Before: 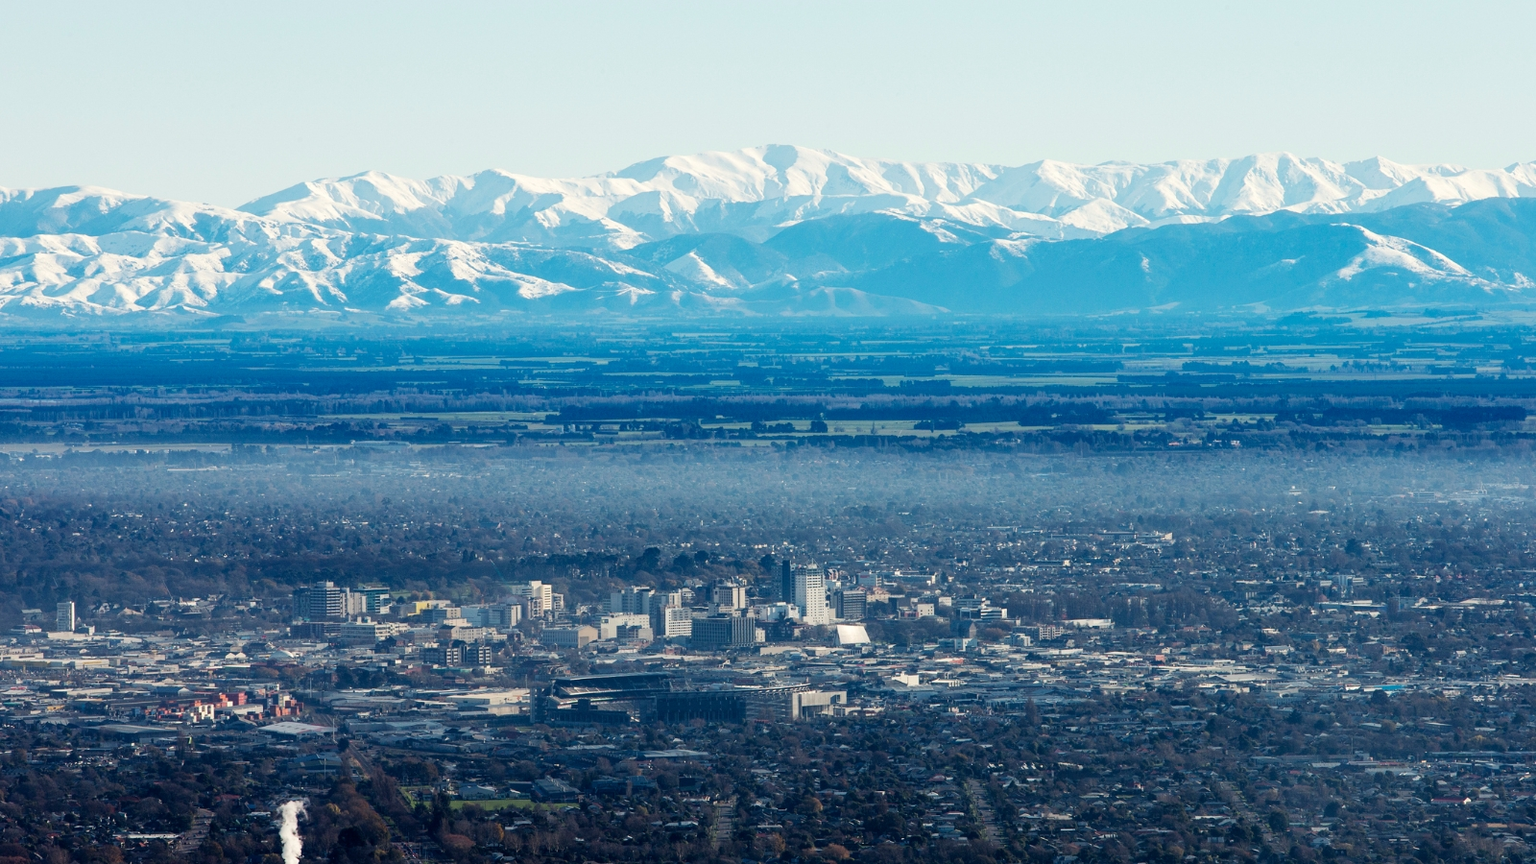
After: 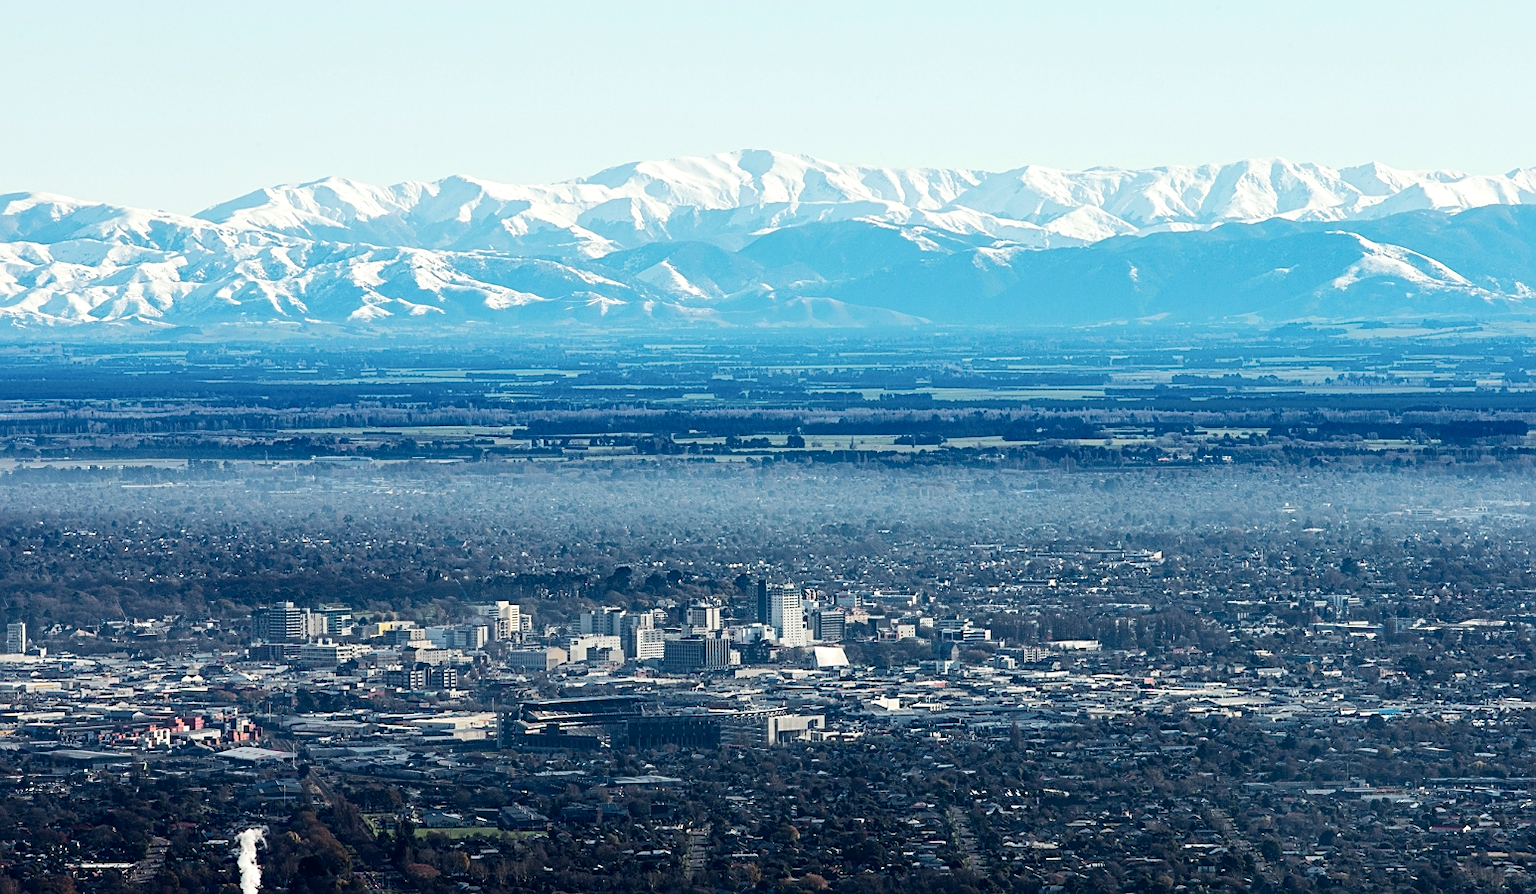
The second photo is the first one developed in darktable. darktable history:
crop and rotate: left 3.369%
haze removal: compatibility mode true
contrast brightness saturation: saturation -0.165
tone curve: curves: ch0 [(0, 0.01) (0.037, 0.032) (0.131, 0.108) (0.275, 0.256) (0.483, 0.512) (0.61, 0.665) (0.696, 0.742) (0.792, 0.819) (0.911, 0.925) (0.997, 0.995)]; ch1 [(0, 0) (0.301, 0.3) (0.423, 0.421) (0.492, 0.488) (0.507, 0.503) (0.53, 0.532) (0.573, 0.586) (0.683, 0.702) (0.746, 0.77) (1, 1)]; ch2 [(0, 0) (0.246, 0.233) (0.36, 0.352) (0.415, 0.415) (0.485, 0.487) (0.502, 0.504) (0.525, 0.518) (0.539, 0.539) (0.587, 0.594) (0.636, 0.652) (0.711, 0.729) (0.845, 0.855) (0.998, 0.977)], color space Lab, independent channels, preserve colors none
sharpen: on, module defaults
exposure: black level correction 0.001, exposure 0.192 EV, compensate highlight preservation false
